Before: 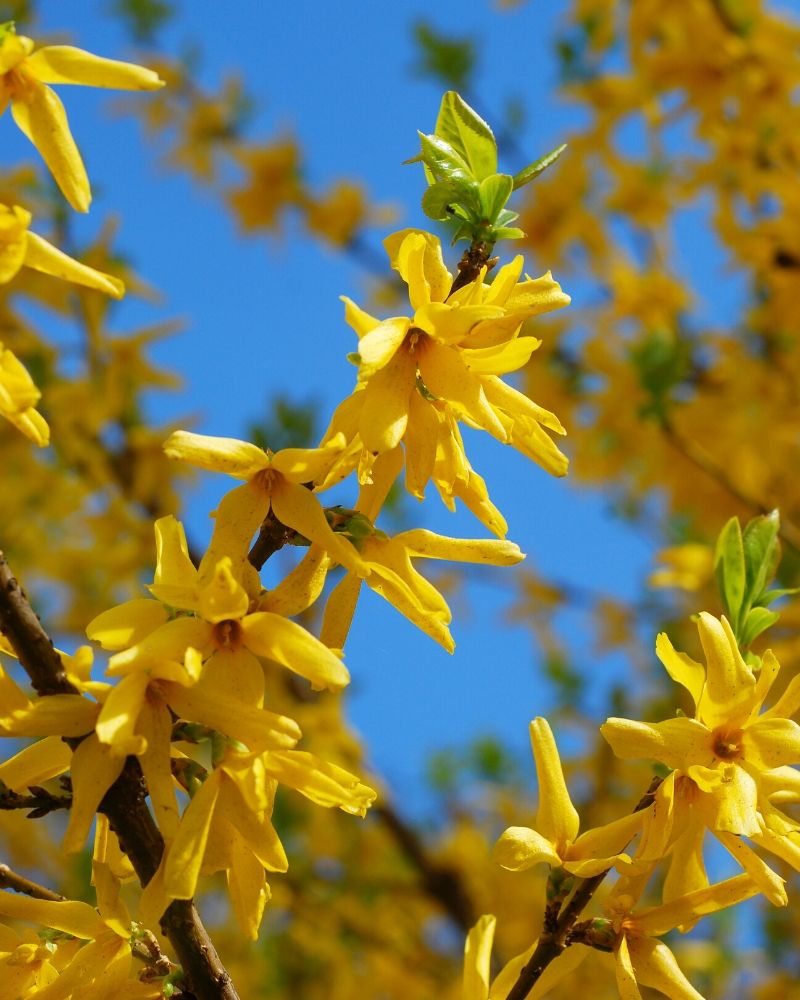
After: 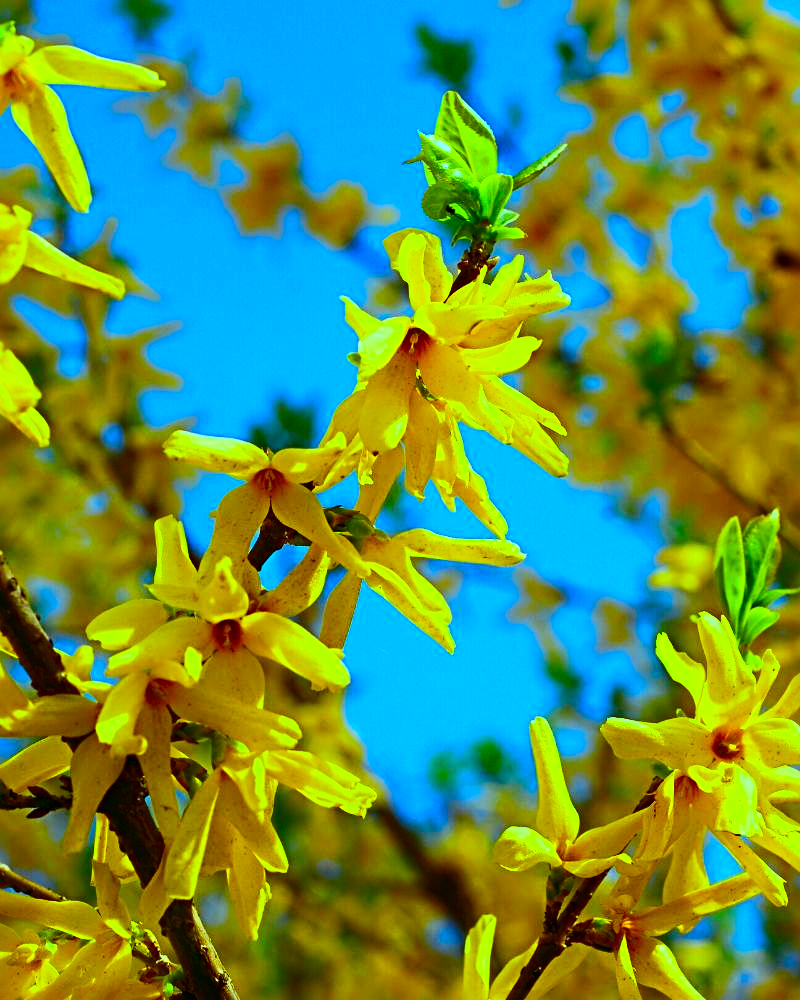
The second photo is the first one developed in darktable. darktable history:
sharpen: radius 4
contrast brightness saturation: contrast 0.26, brightness 0.02, saturation 0.87
color balance: mode lift, gamma, gain (sRGB), lift [0.997, 0.979, 1.021, 1.011], gamma [1, 1.084, 0.916, 0.998], gain [1, 0.87, 1.13, 1.101], contrast 4.55%, contrast fulcrum 38.24%, output saturation 104.09%
